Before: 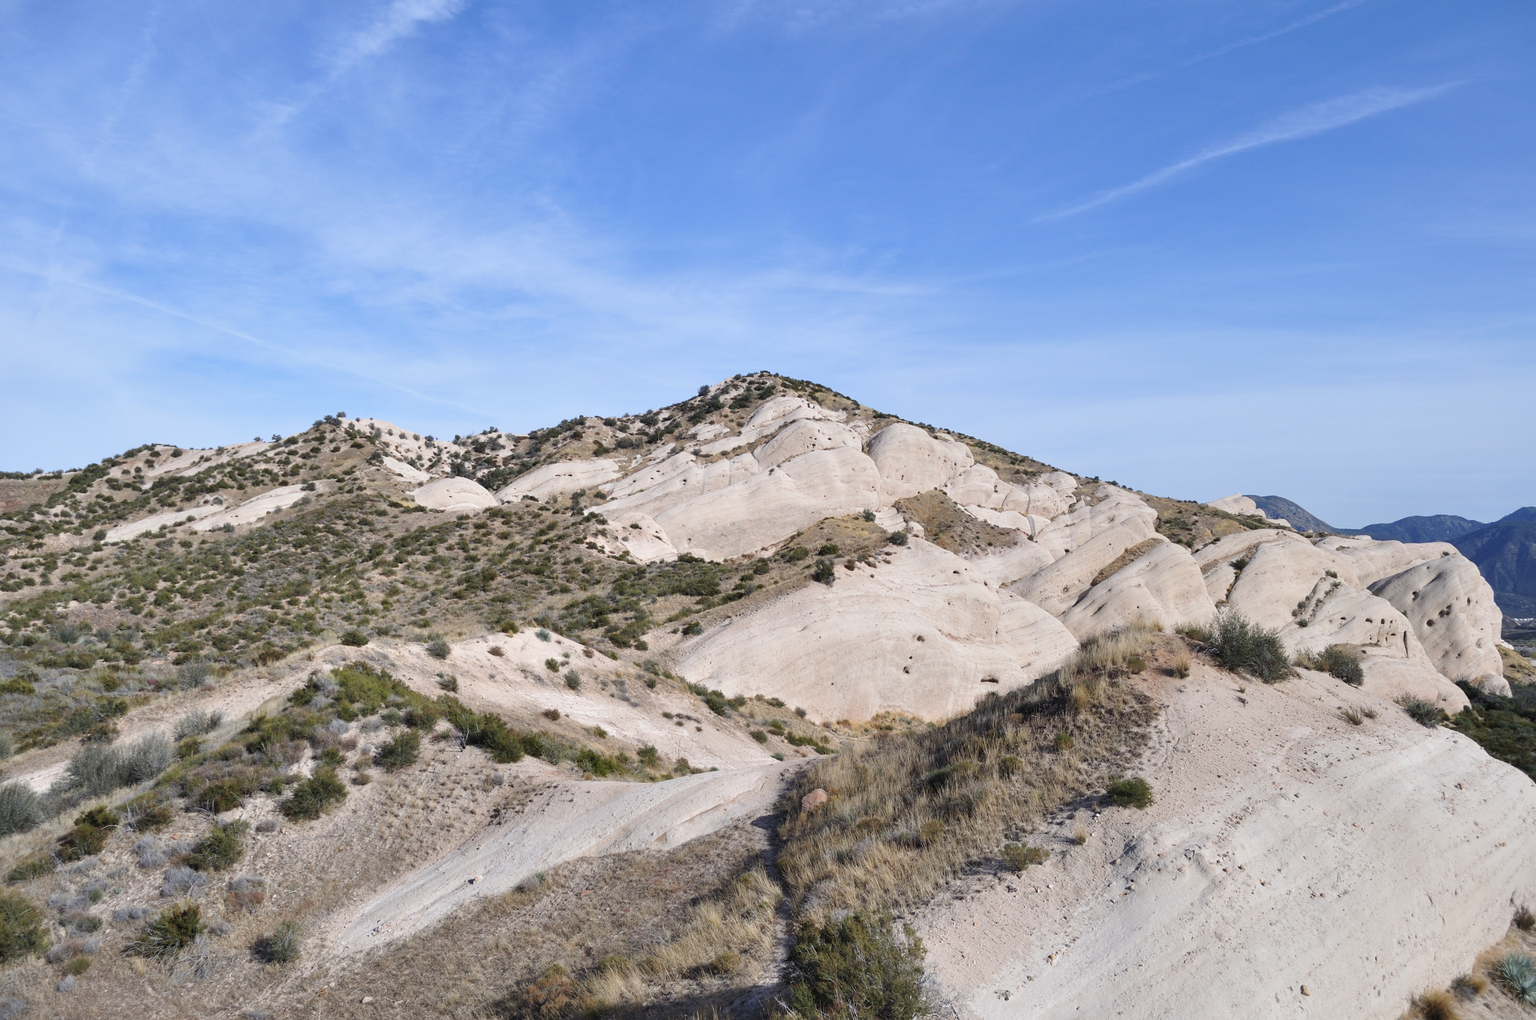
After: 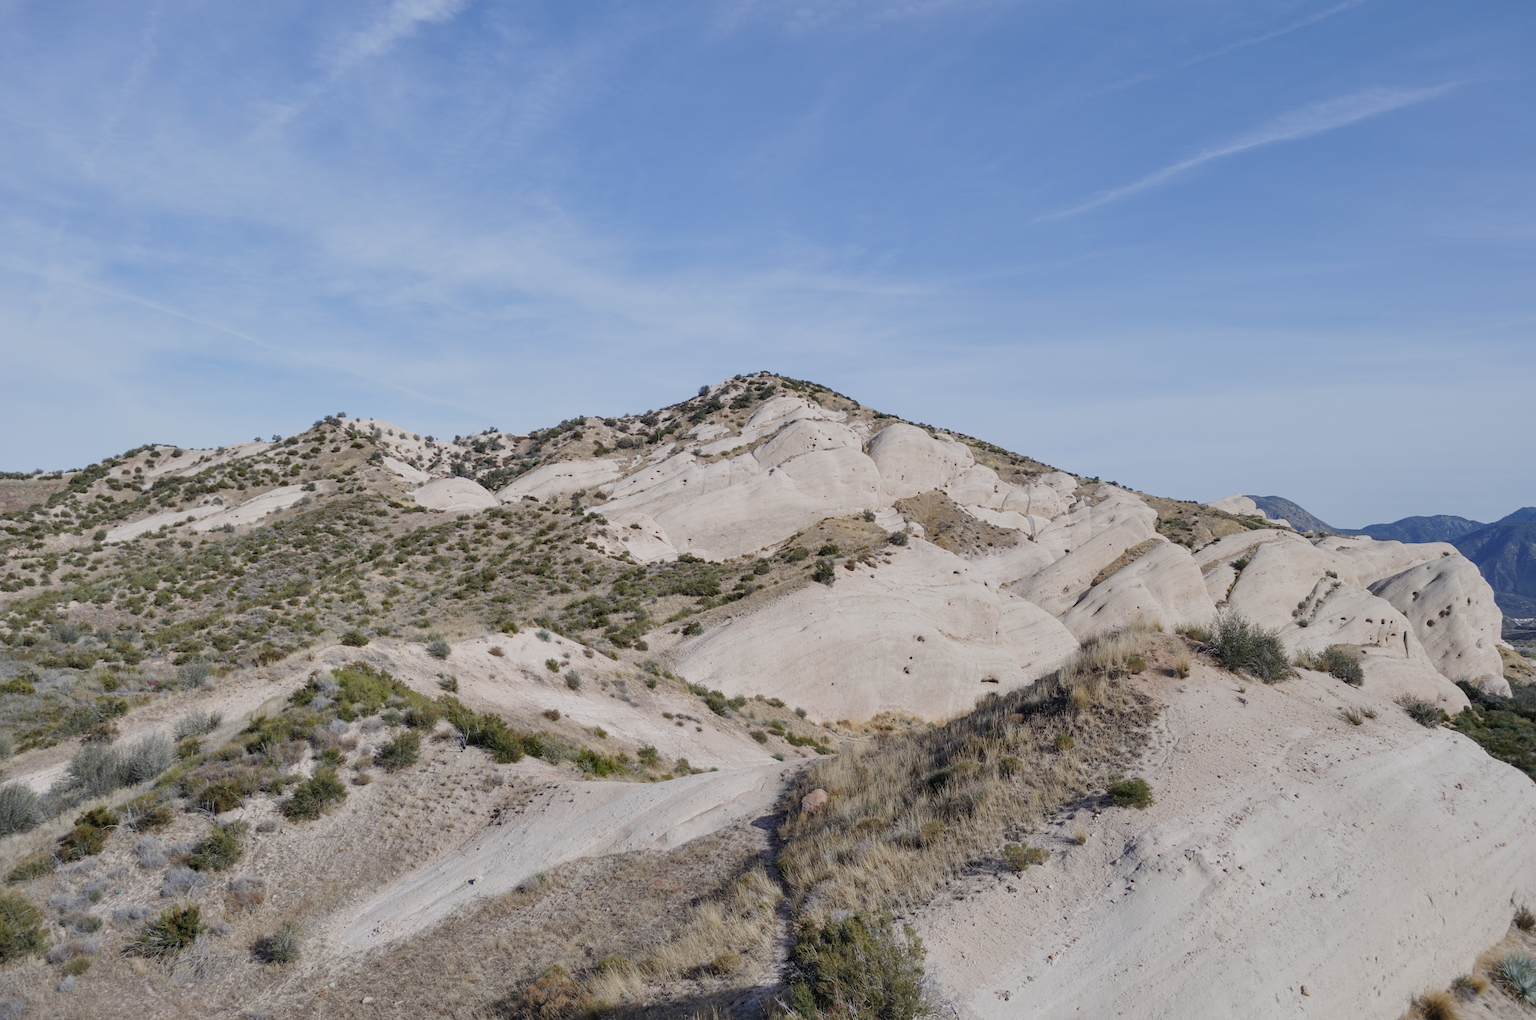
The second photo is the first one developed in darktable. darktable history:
filmic rgb: middle gray luminance 18.26%, black relative exposure -10.4 EV, white relative exposure 3.41 EV, target black luminance 0%, hardness 6.07, latitude 98.96%, contrast 0.842, shadows ↔ highlights balance 0.568%, preserve chrominance no, color science v5 (2021)
local contrast: detail 109%
